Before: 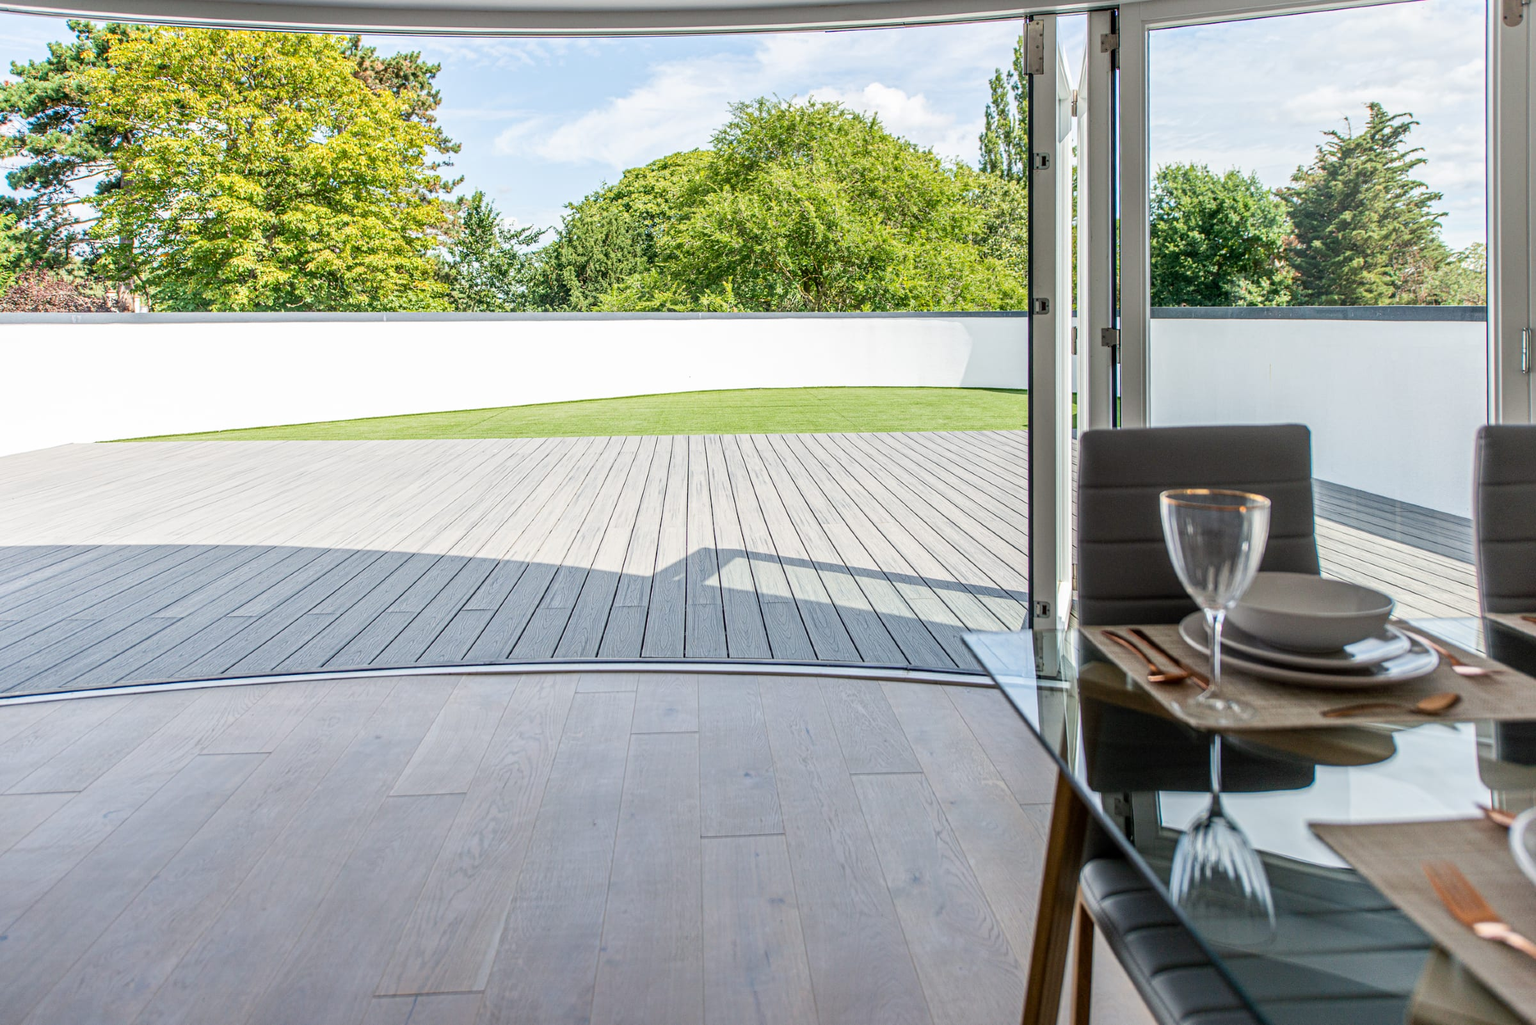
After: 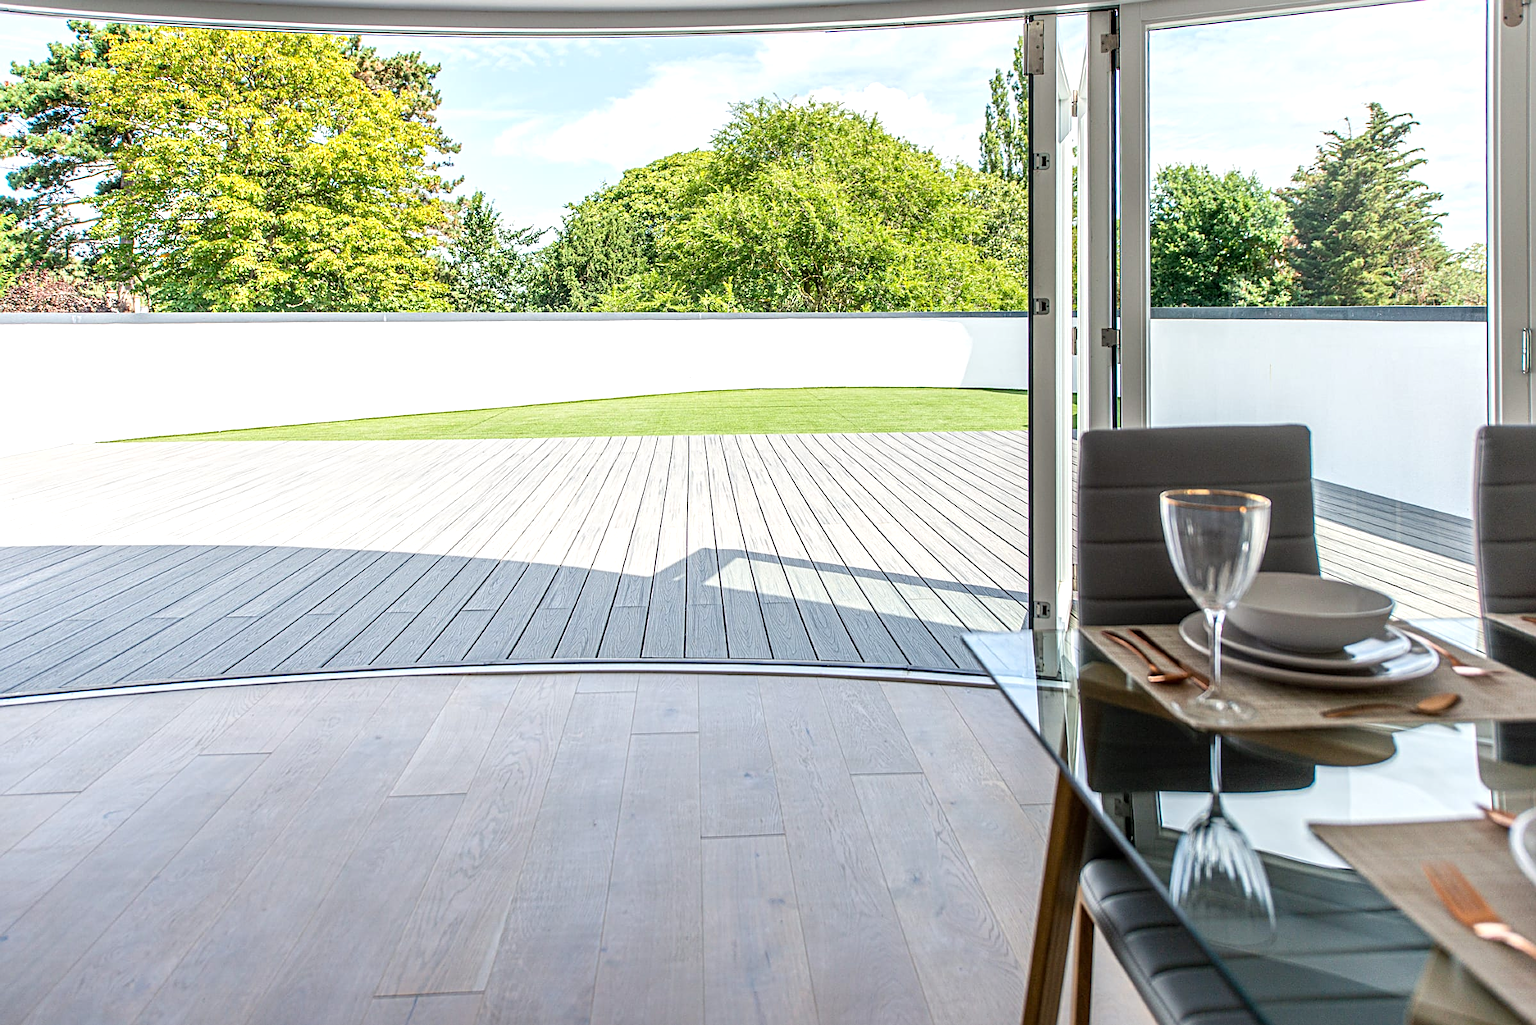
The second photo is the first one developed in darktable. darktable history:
exposure: exposure 0.367 EV, compensate highlight preservation false
sharpen: on, module defaults
